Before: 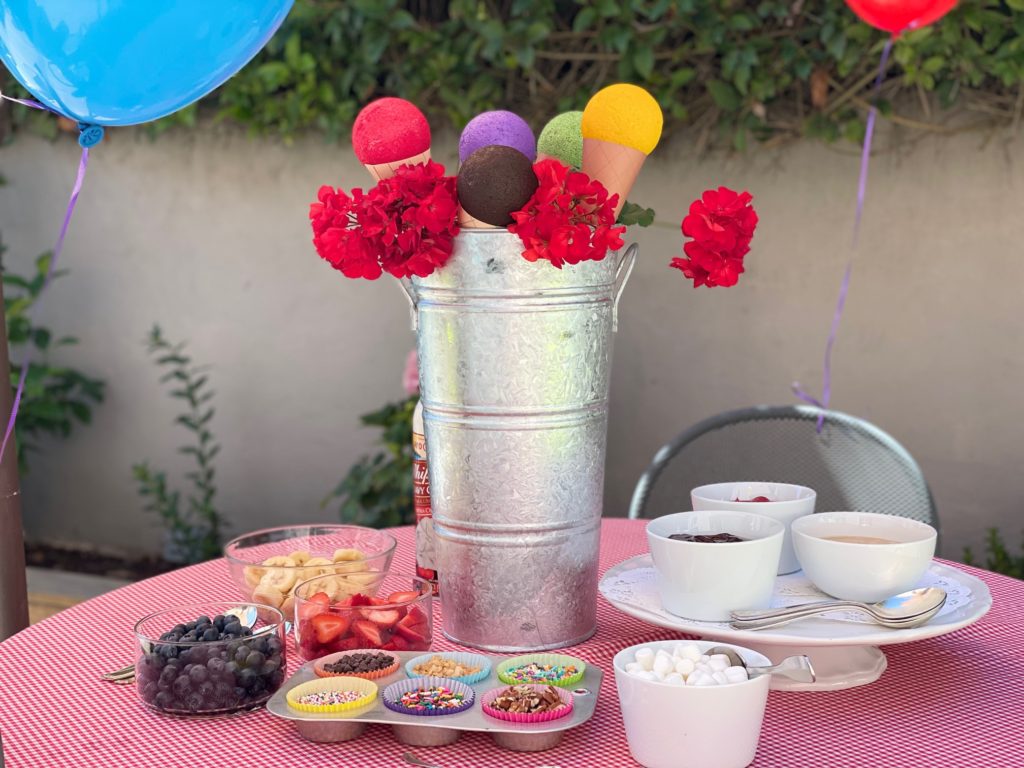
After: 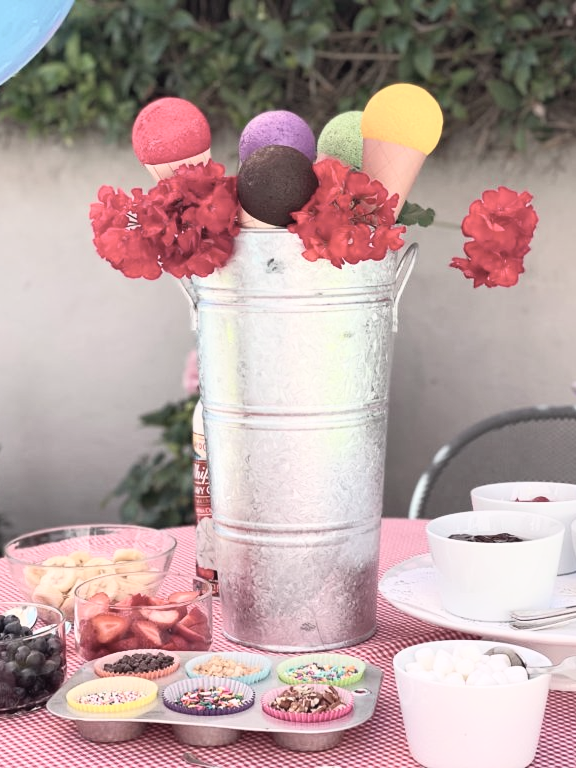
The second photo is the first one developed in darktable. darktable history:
contrast brightness saturation: contrast 0.1, saturation -0.36
tone curve: curves: ch0 [(0.003, 0.029) (0.188, 0.252) (0.46, 0.56) (0.608, 0.748) (0.871, 0.955) (1, 1)]; ch1 [(0, 0) (0.35, 0.356) (0.45, 0.453) (0.508, 0.515) (0.618, 0.634) (1, 1)]; ch2 [(0, 0) (0.456, 0.469) (0.5, 0.5) (0.634, 0.625) (1, 1)], color space Lab, independent channels, preserve colors none
crop: left 21.496%, right 22.254%
